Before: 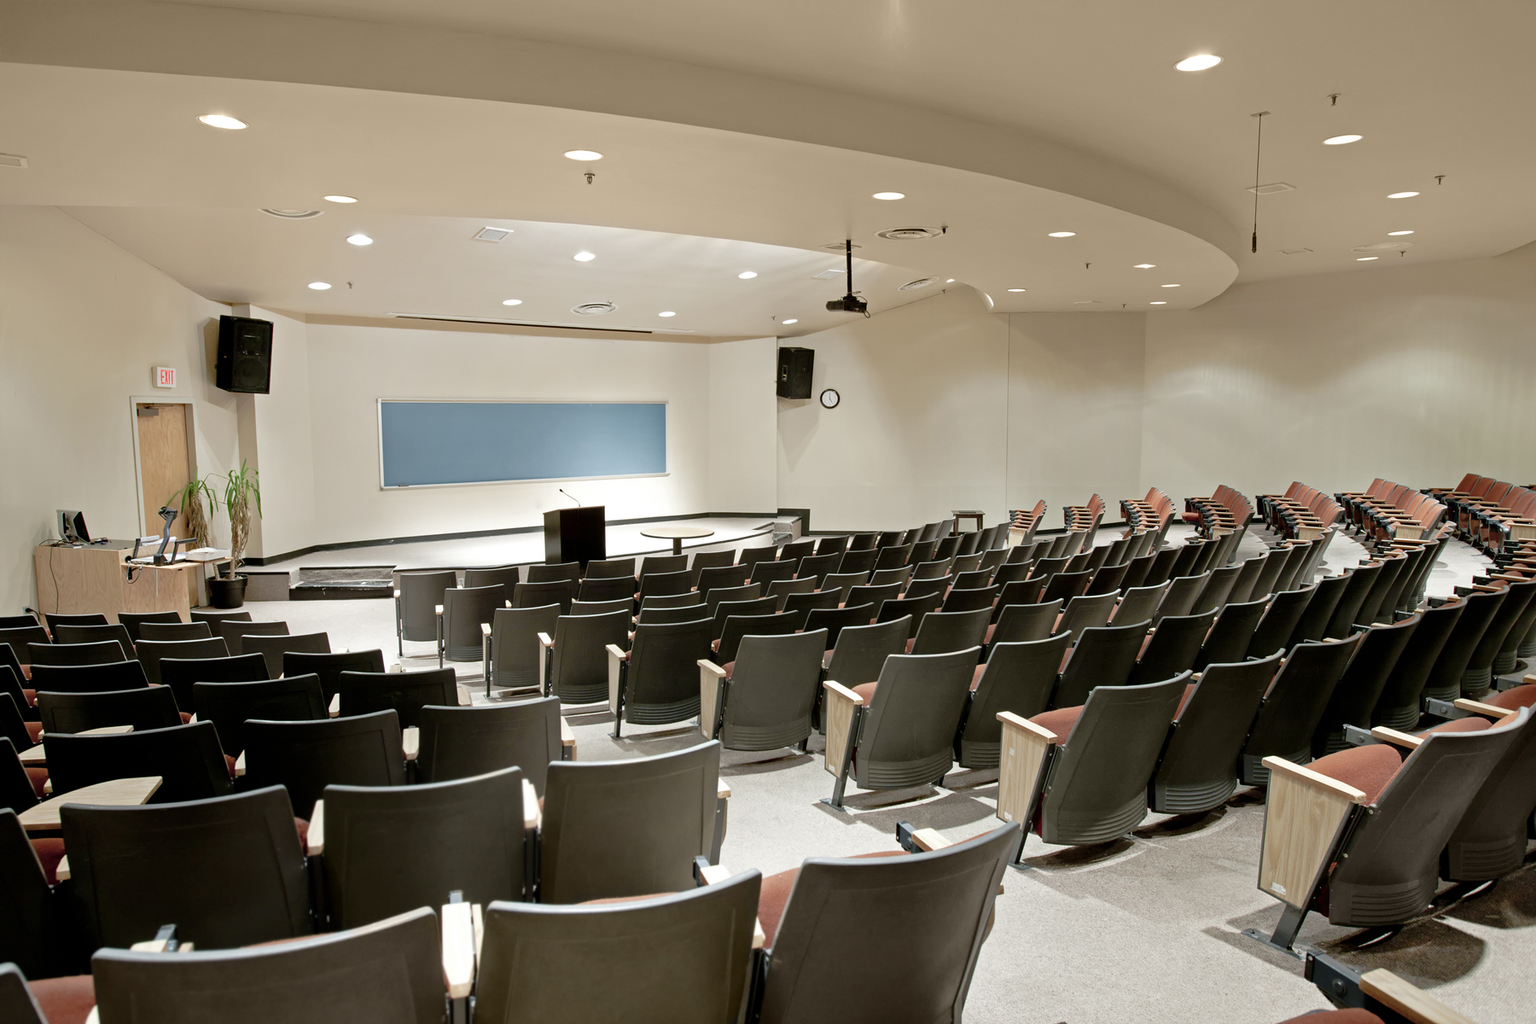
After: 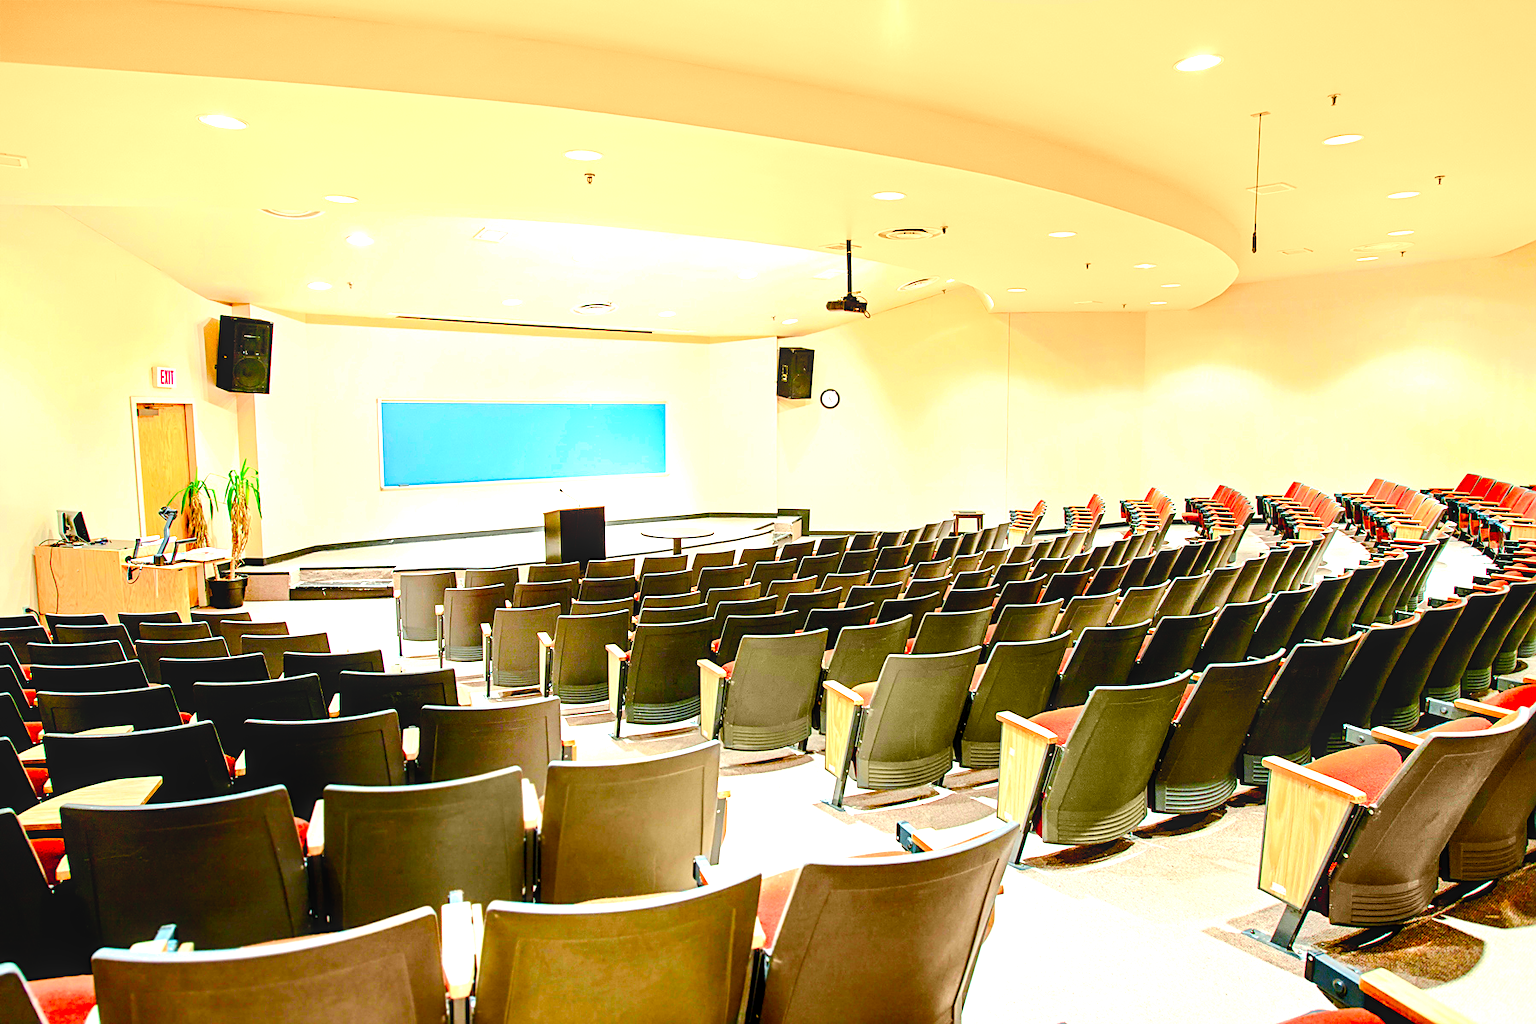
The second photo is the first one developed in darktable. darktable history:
color balance rgb: perceptual saturation grading › global saturation 20%, perceptual saturation grading › highlights -25%, perceptual saturation grading › shadows 25%
exposure: black level correction 0, exposure 1.388 EV, compensate exposure bias true, compensate highlight preservation false
contrast brightness saturation: contrast 0.2, brightness 0.2, saturation 0.8
color balance: contrast 8.5%, output saturation 105%
local contrast: on, module defaults
sharpen: on, module defaults
